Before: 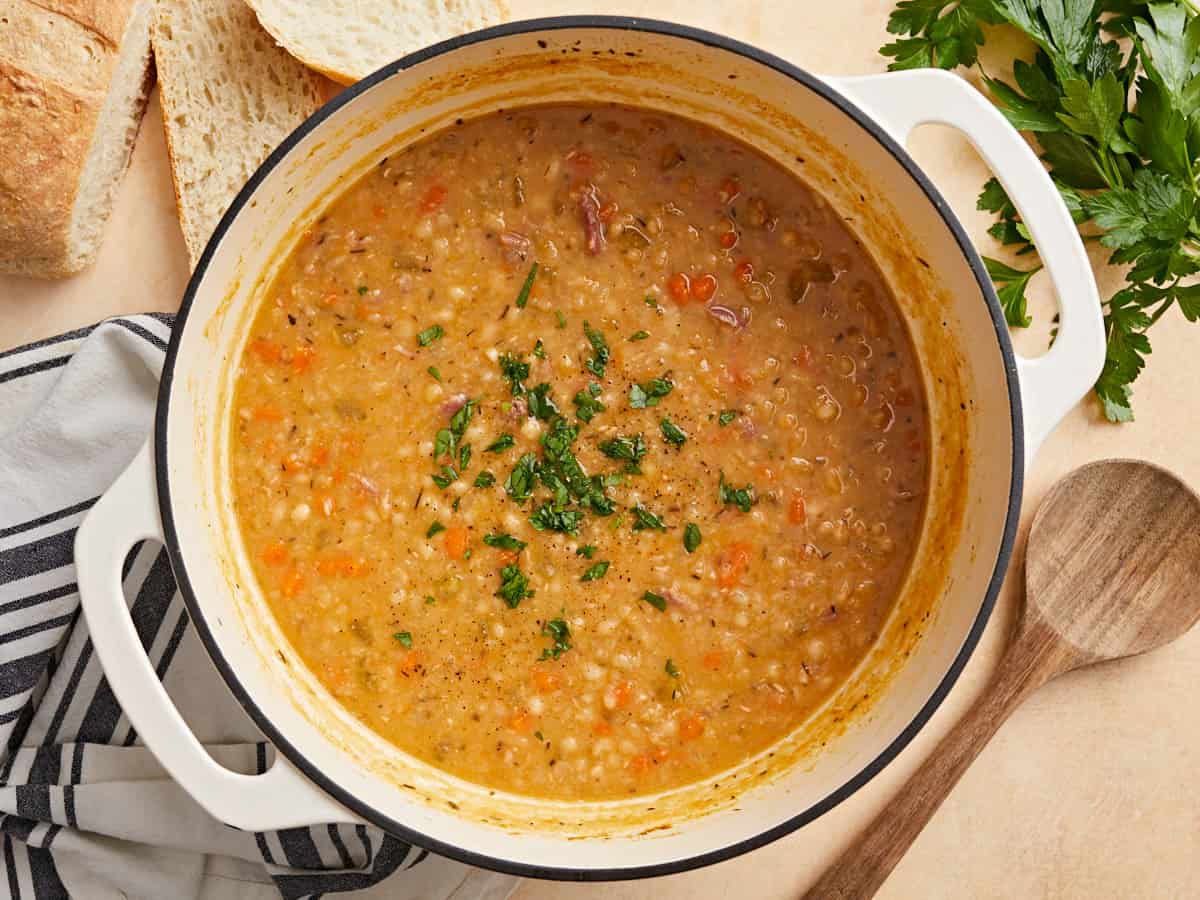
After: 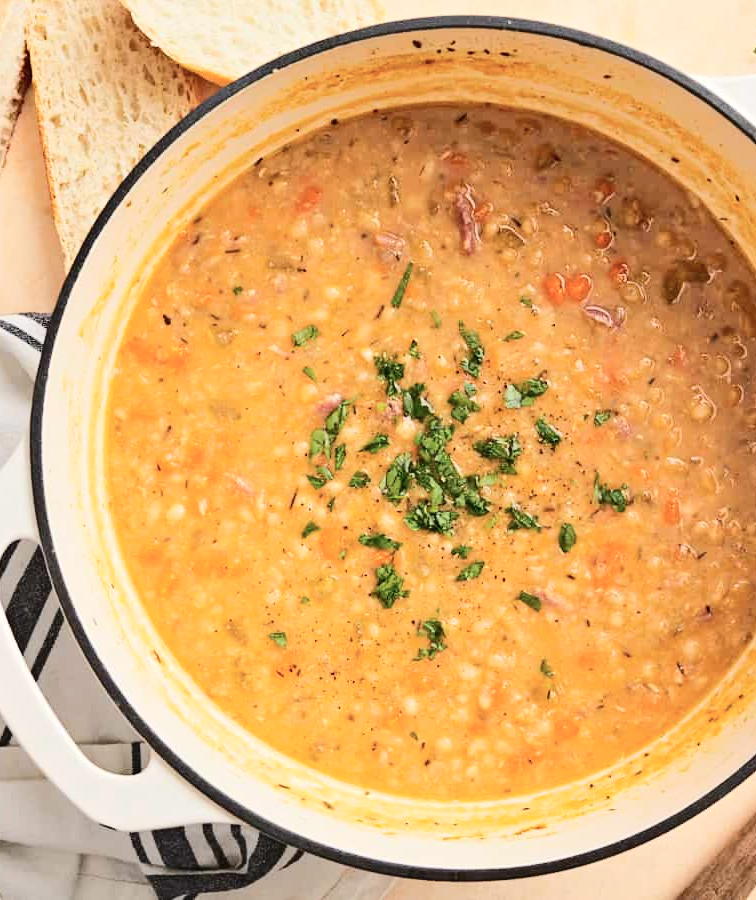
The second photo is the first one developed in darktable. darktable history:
tone curve: curves: ch0 [(0, 0.026) (0.146, 0.158) (0.272, 0.34) (0.453, 0.627) (0.687, 0.829) (1, 1)], color space Lab, independent channels, preserve colors none
crop: left 10.488%, right 26.453%
